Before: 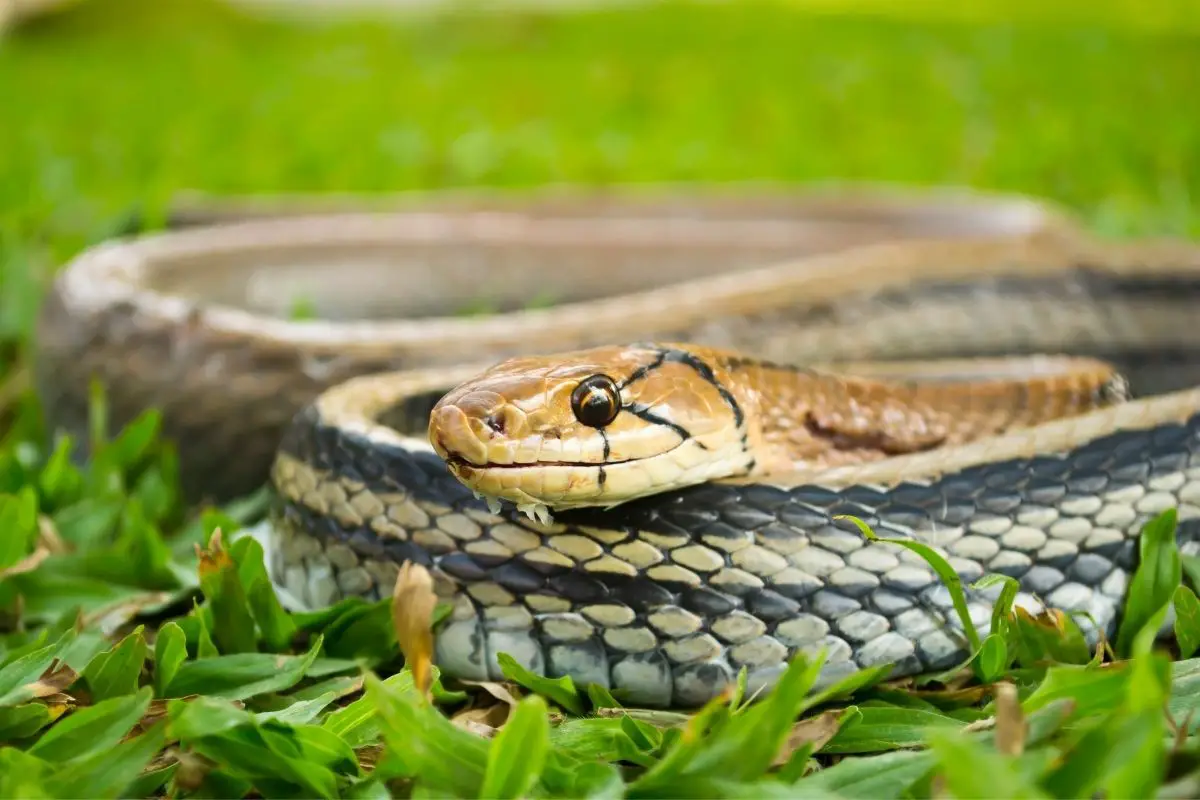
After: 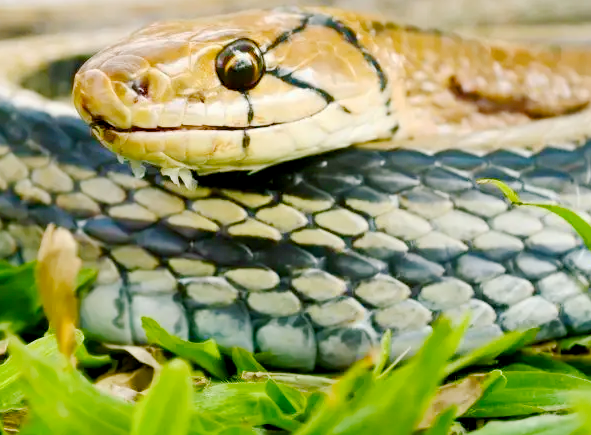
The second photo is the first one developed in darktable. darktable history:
base curve: curves: ch0 [(0, 0) (0.158, 0.273) (0.879, 0.895) (1, 1)], preserve colors none
crop: left 29.741%, top 42.11%, right 20.992%, bottom 3.472%
color balance rgb: shadows lift › luminance -8.094%, shadows lift › chroma 2.442%, shadows lift › hue 201.44°, global offset › luminance -0.477%, perceptual saturation grading › global saturation 20%, perceptual saturation grading › highlights -25.17%, perceptual saturation grading › shadows 23.927%, global vibrance 20%
